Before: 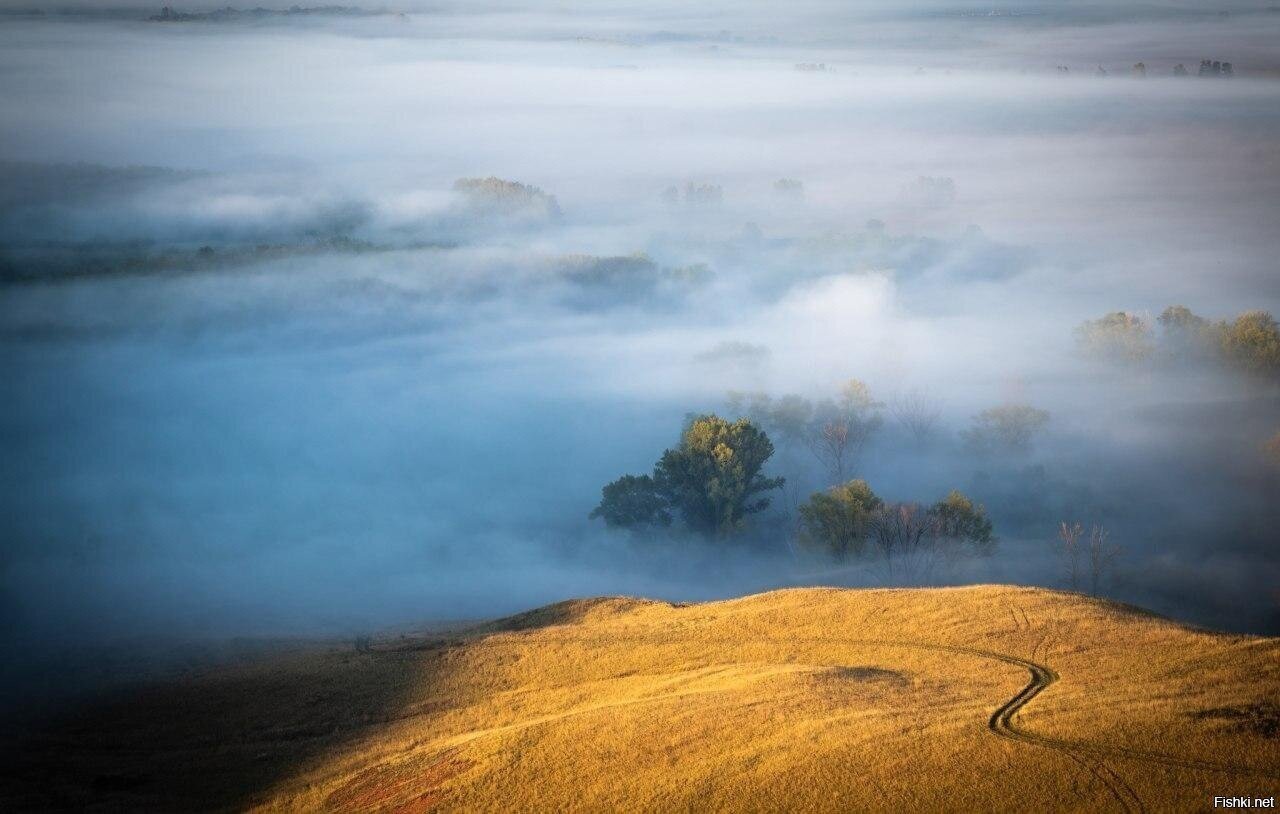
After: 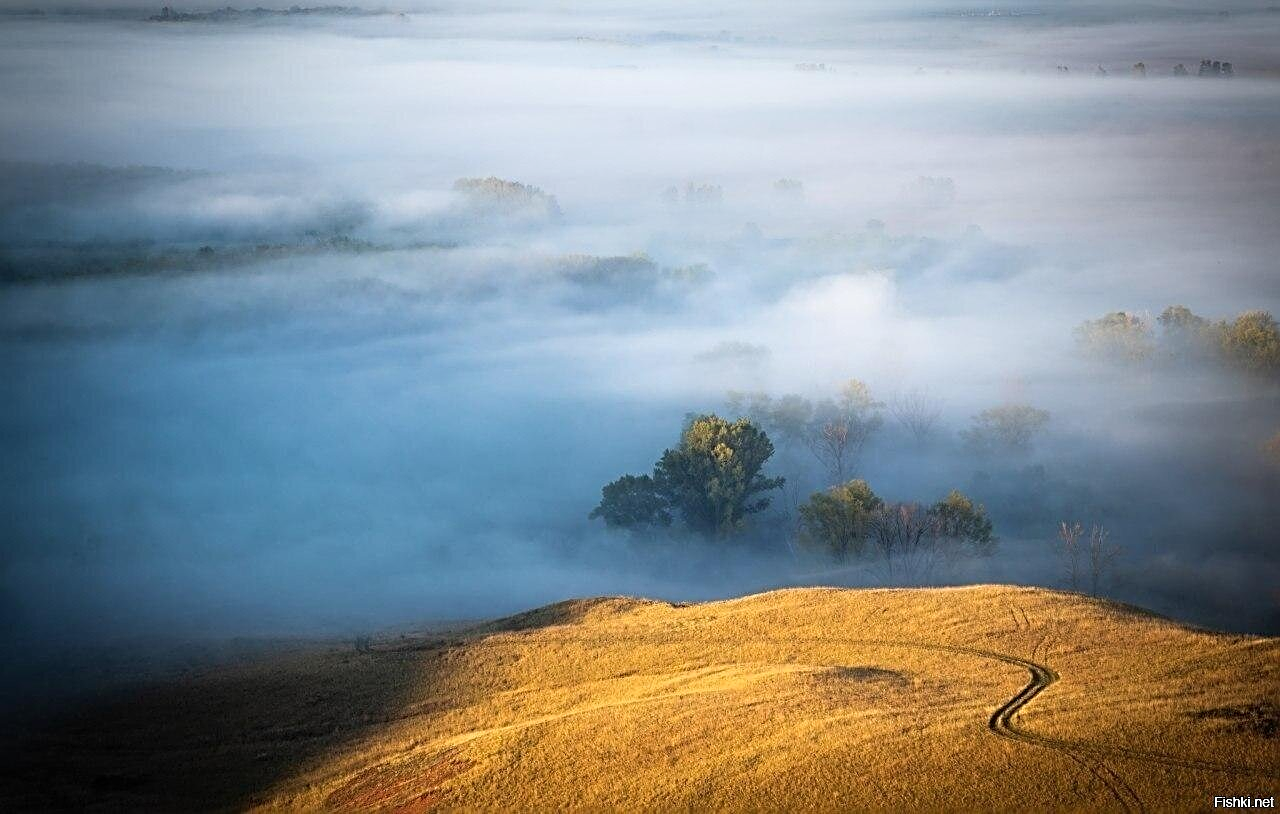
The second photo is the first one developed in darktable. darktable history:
shadows and highlights: shadows 0, highlights 40
sharpen: radius 2.767
